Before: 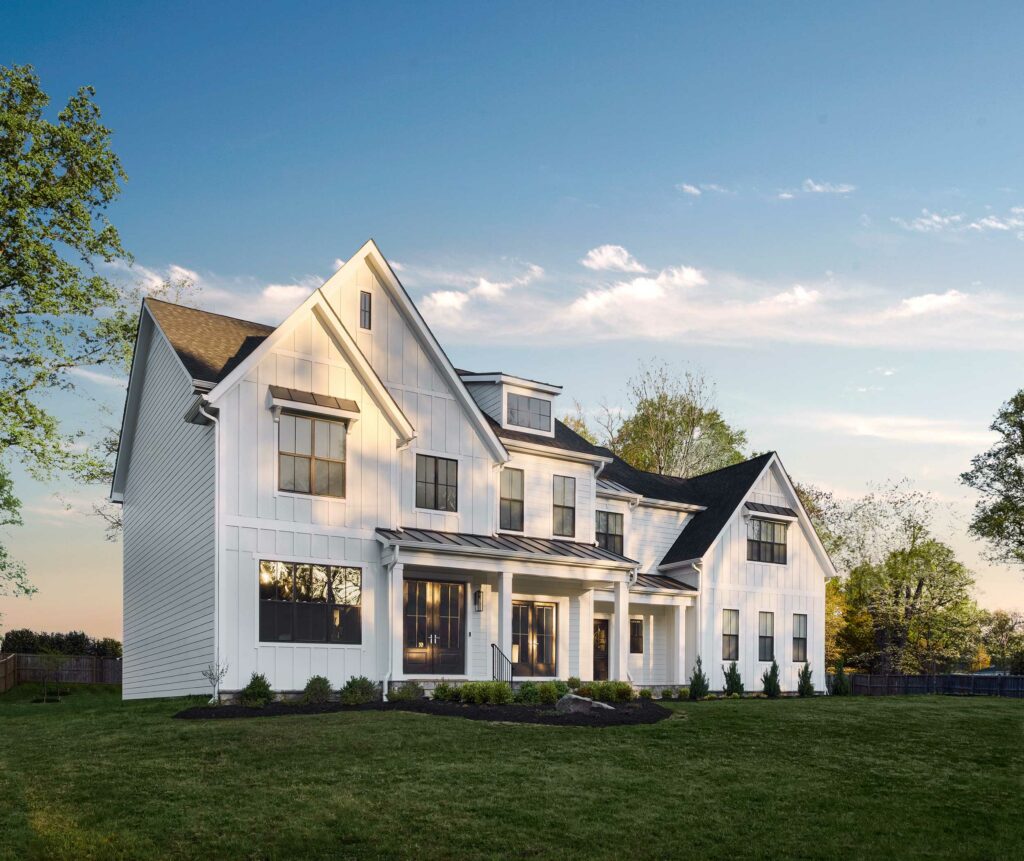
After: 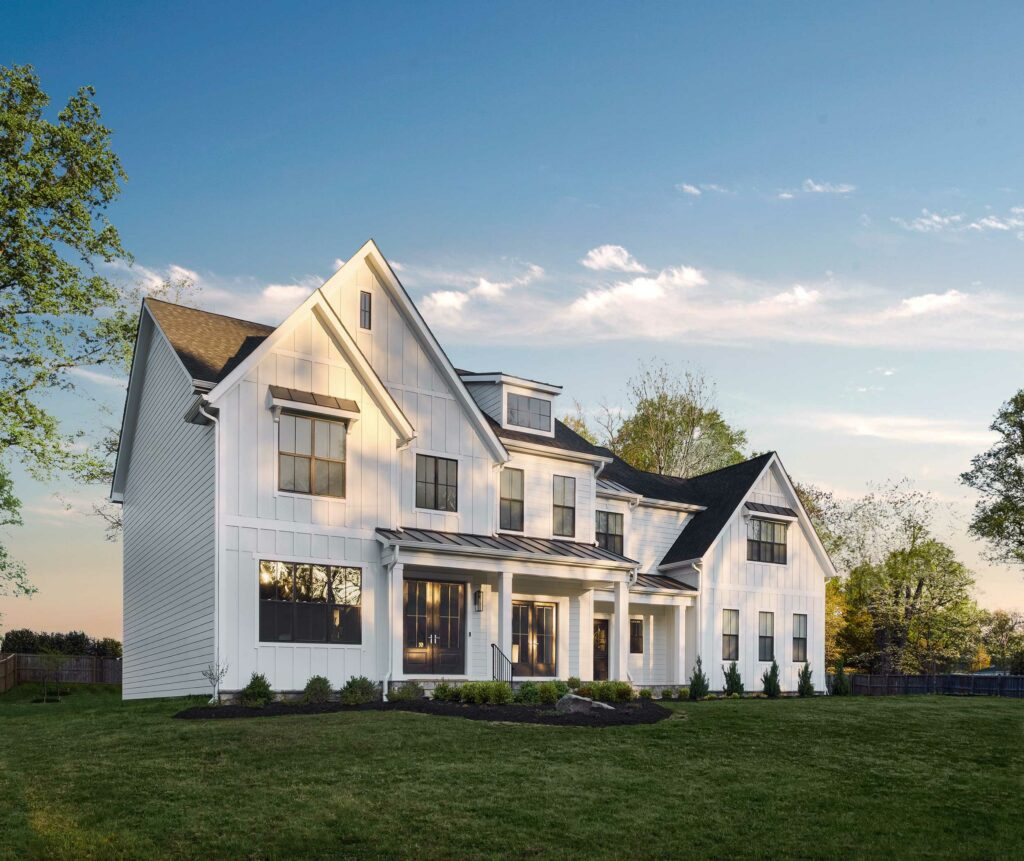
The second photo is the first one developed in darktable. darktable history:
shadows and highlights: shadows 25, highlights -25
vibrance: vibrance 0%
